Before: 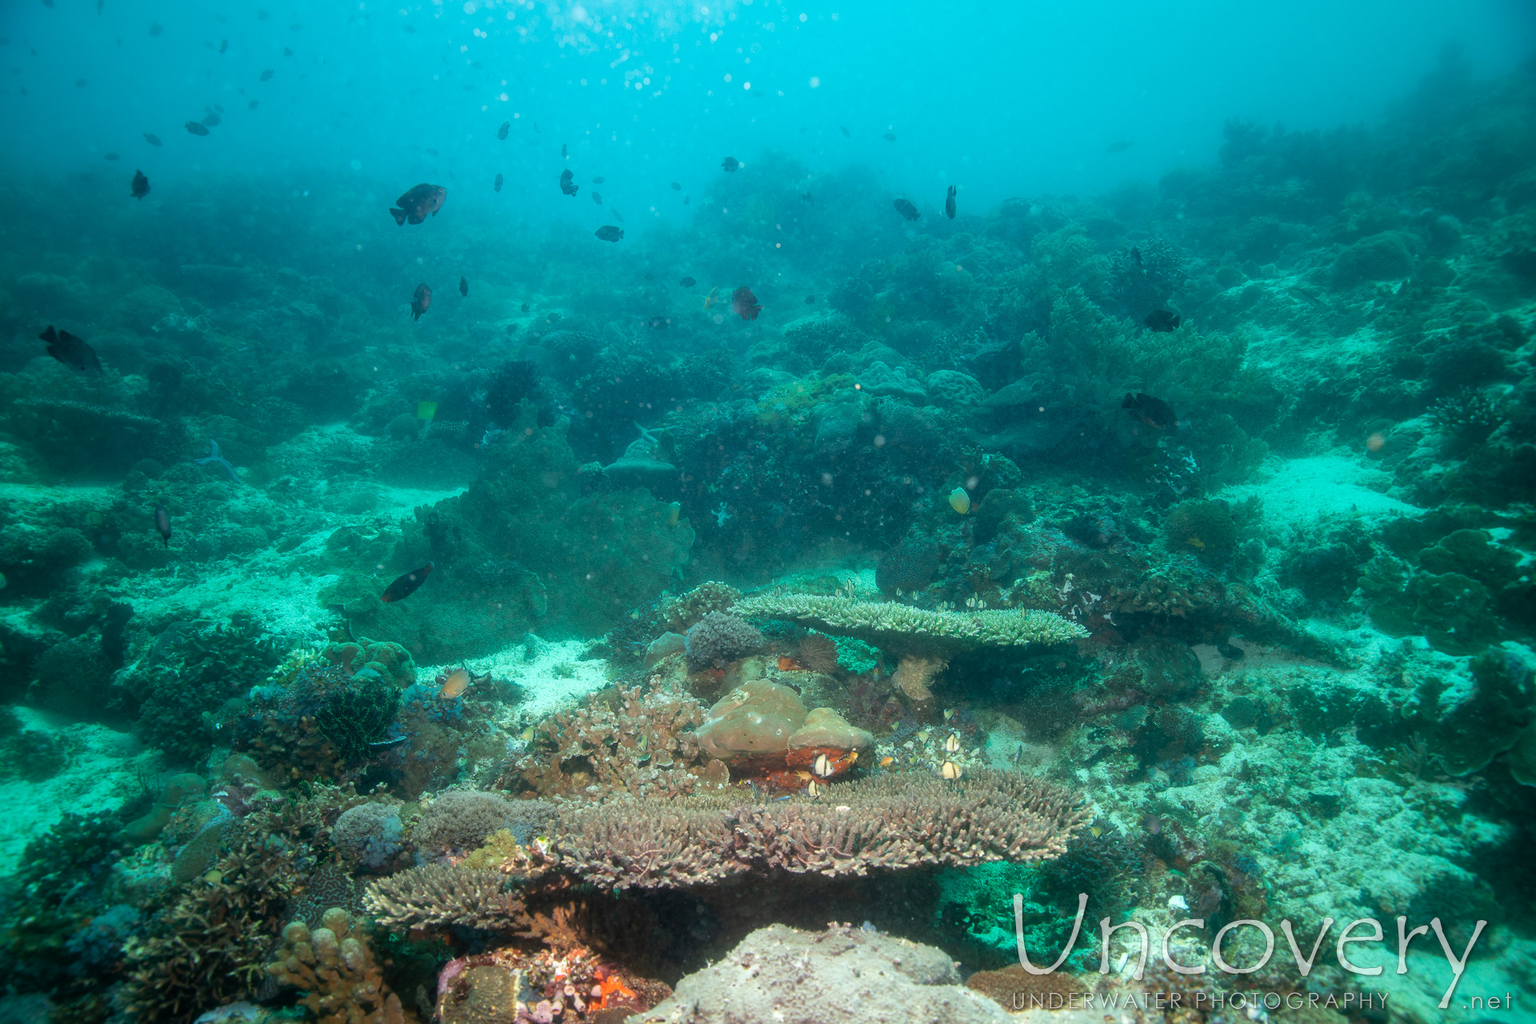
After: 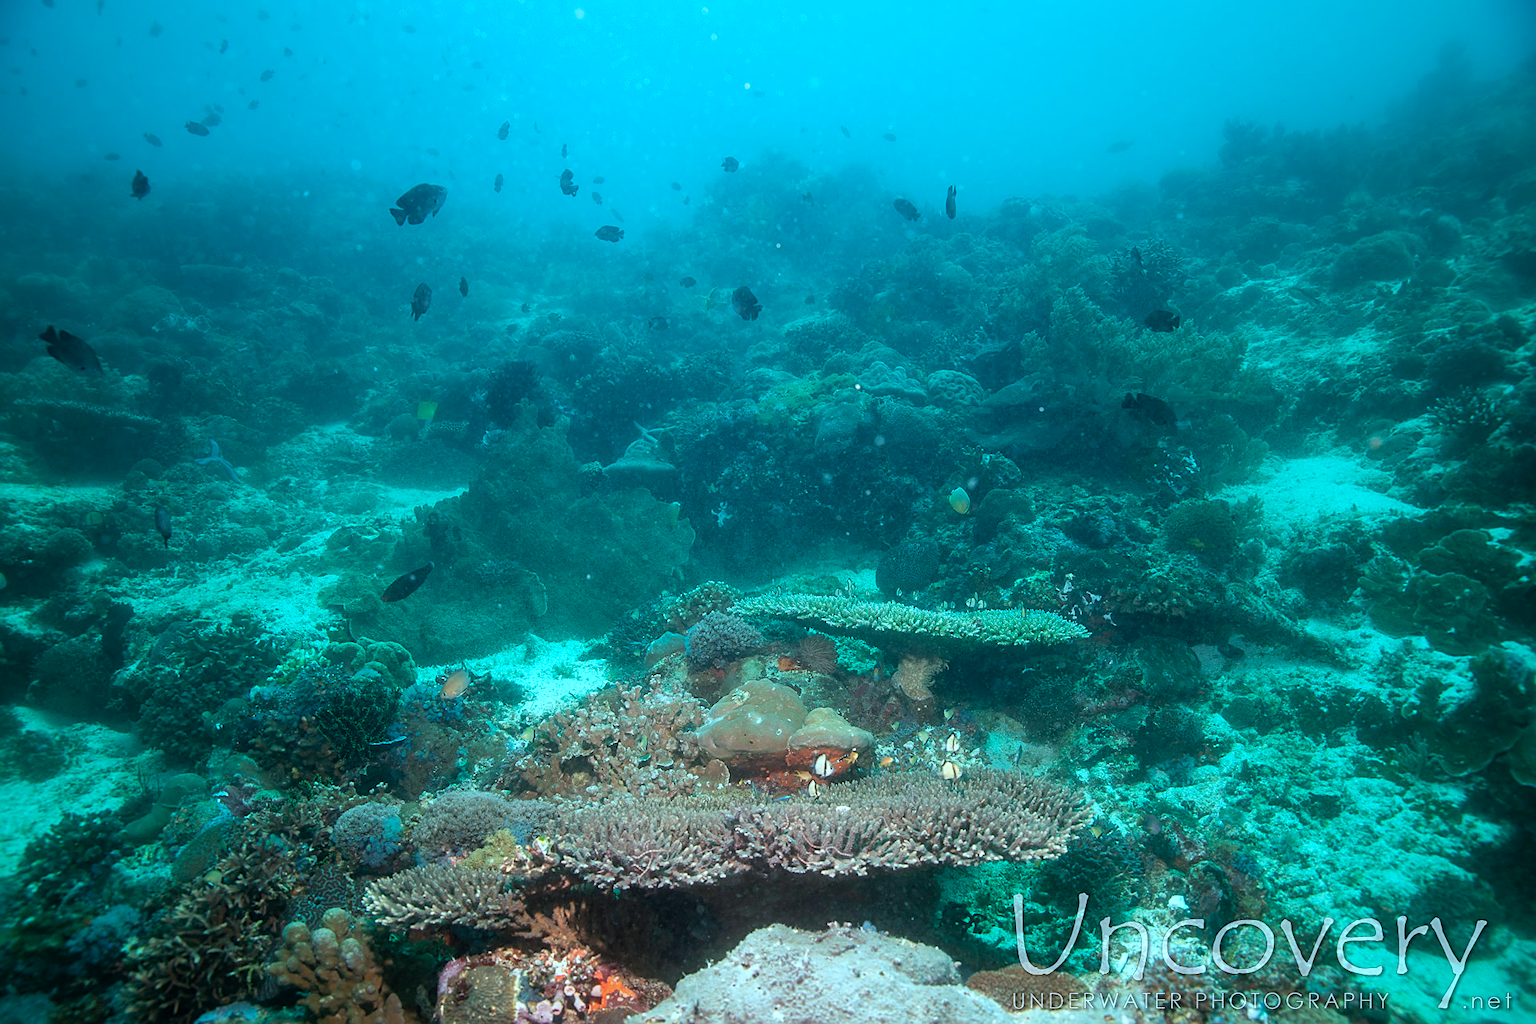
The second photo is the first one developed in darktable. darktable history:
sharpen: on, module defaults
color correction: highlights a* -10.42, highlights b* -18.86
